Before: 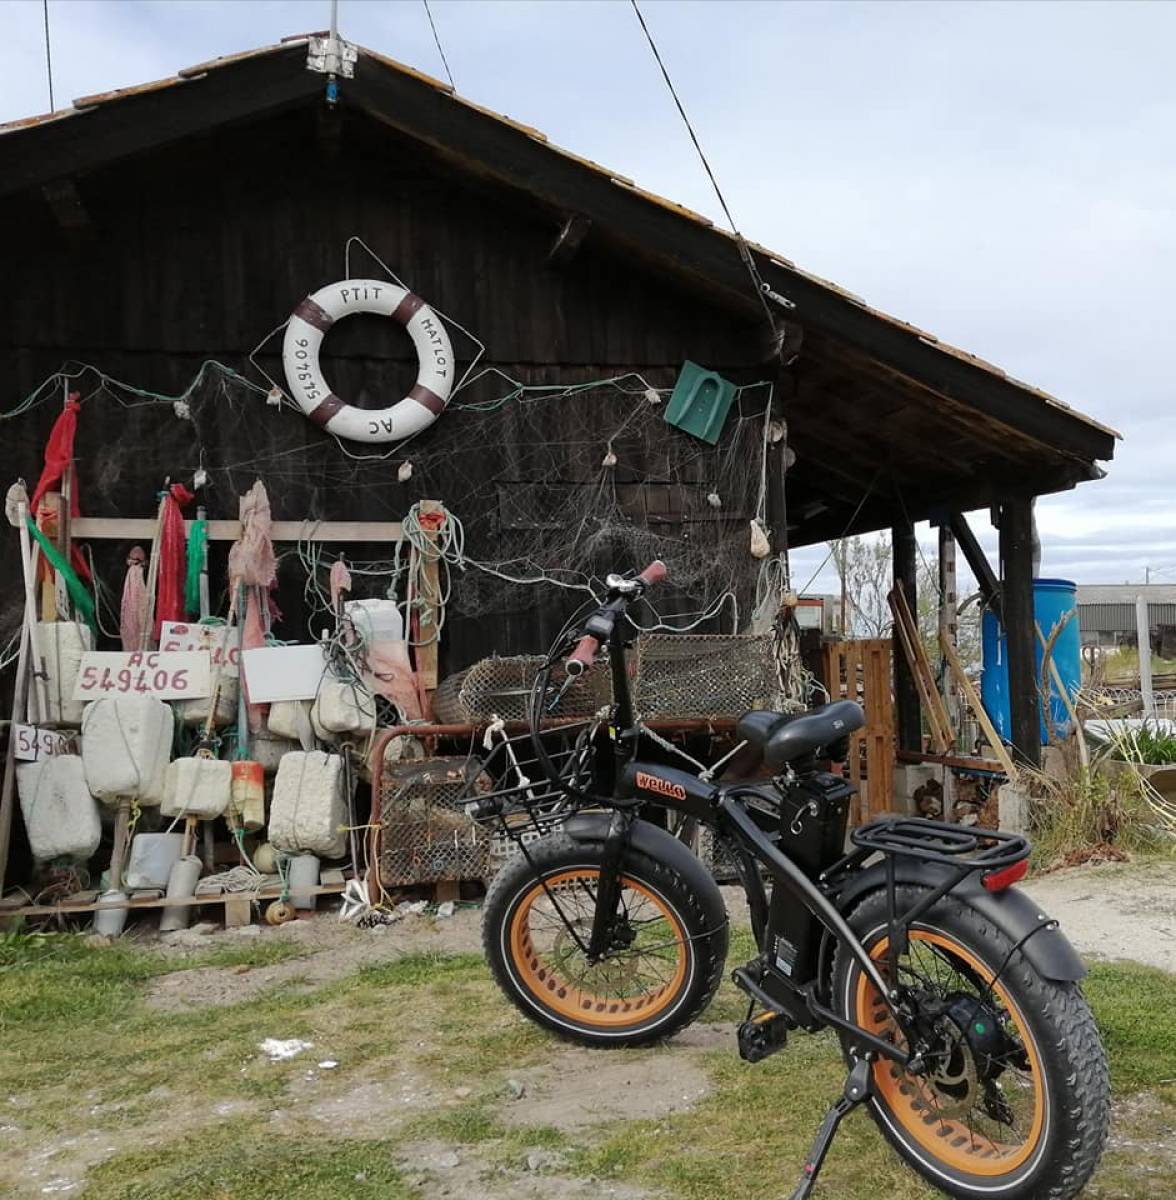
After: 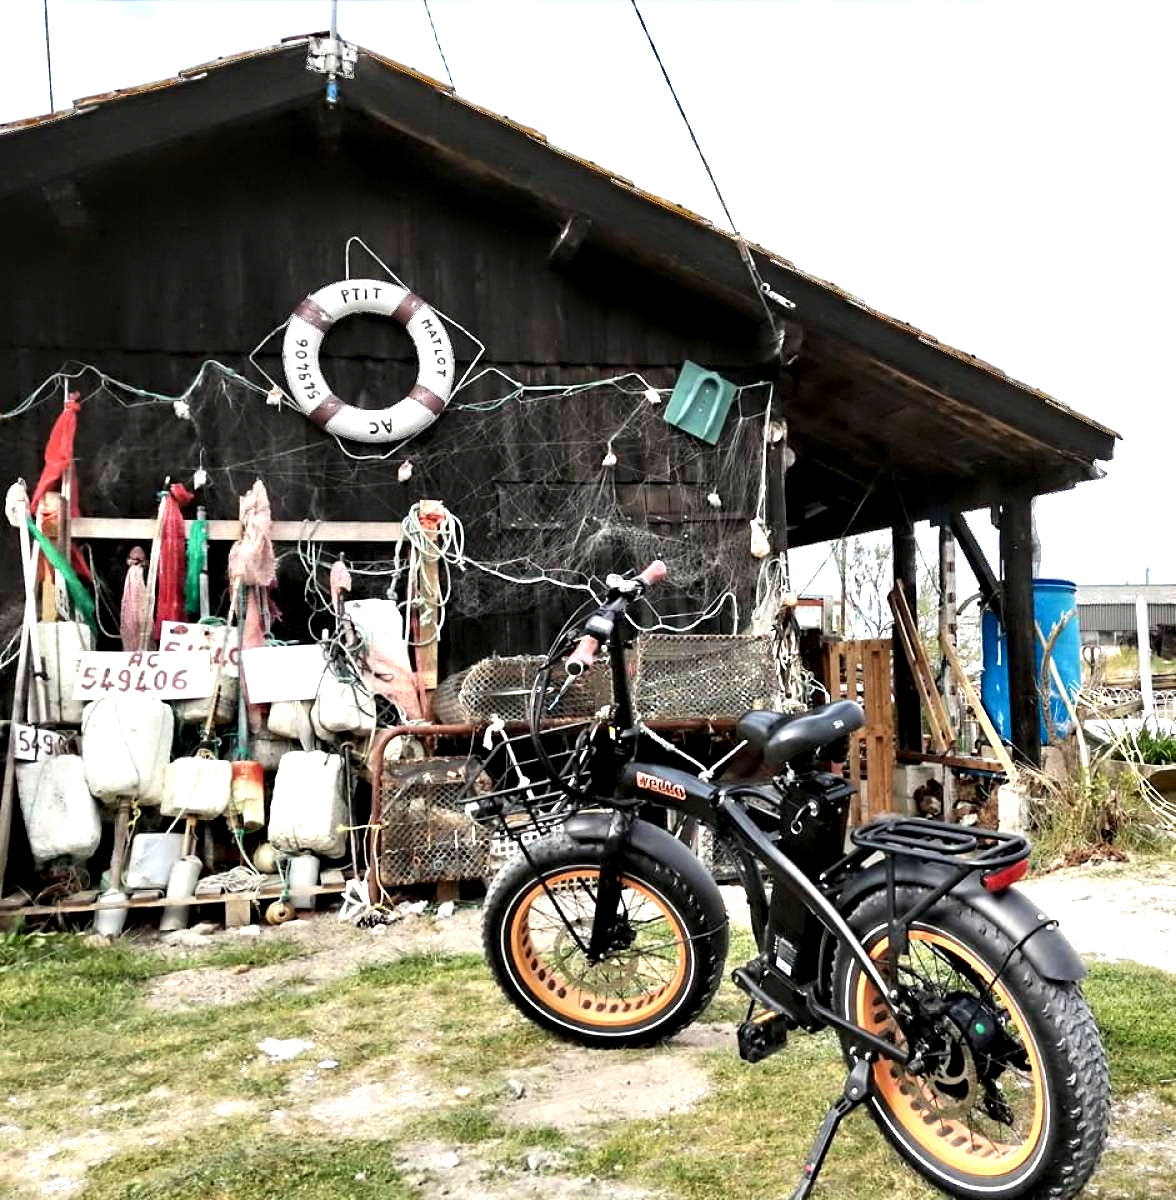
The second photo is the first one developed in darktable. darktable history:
contrast equalizer: y [[0.783, 0.666, 0.575, 0.77, 0.556, 0.501], [0.5 ×6], [0.5 ×6], [0, 0.02, 0.272, 0.399, 0.062, 0], [0 ×6]], mix 0.803
exposure: black level correction 0, exposure 1.001 EV, compensate highlight preservation false
